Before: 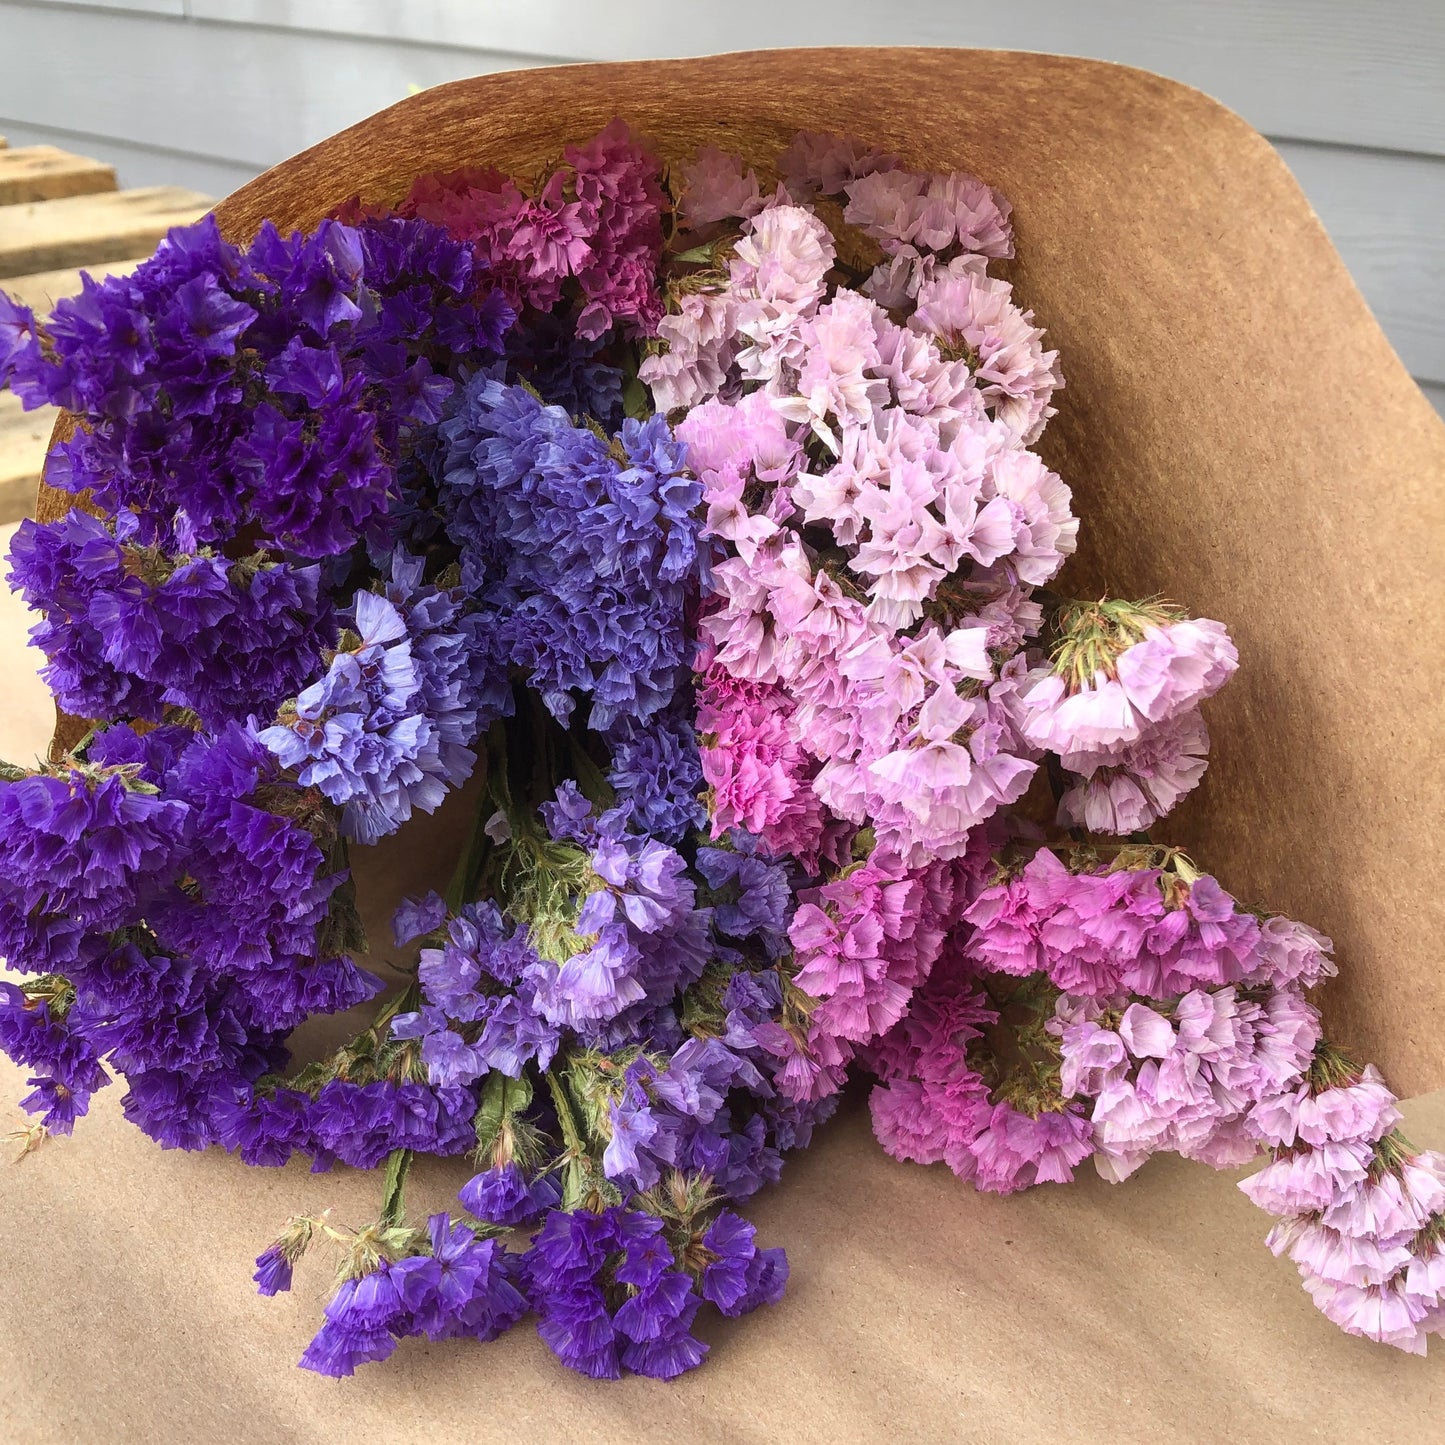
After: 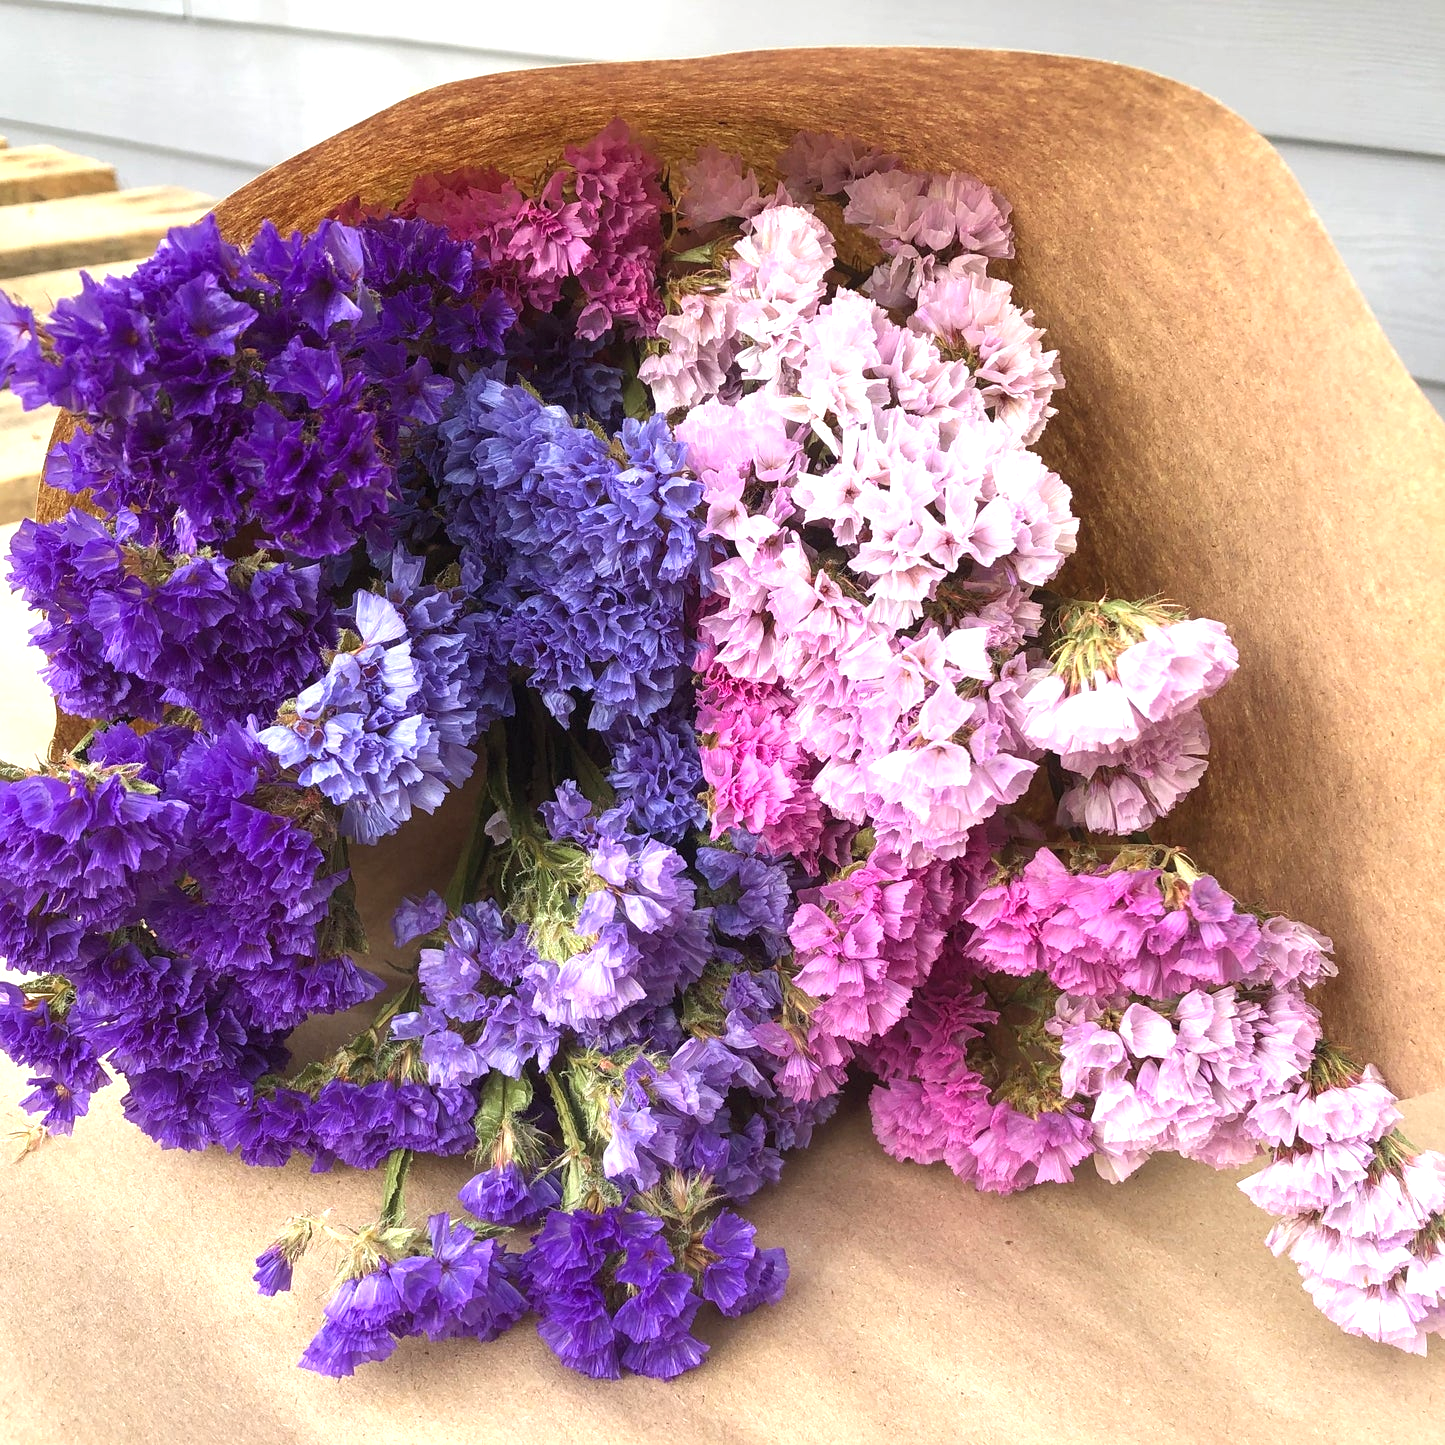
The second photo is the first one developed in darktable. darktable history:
exposure: exposure 0.662 EV, compensate exposure bias true, compensate highlight preservation false
